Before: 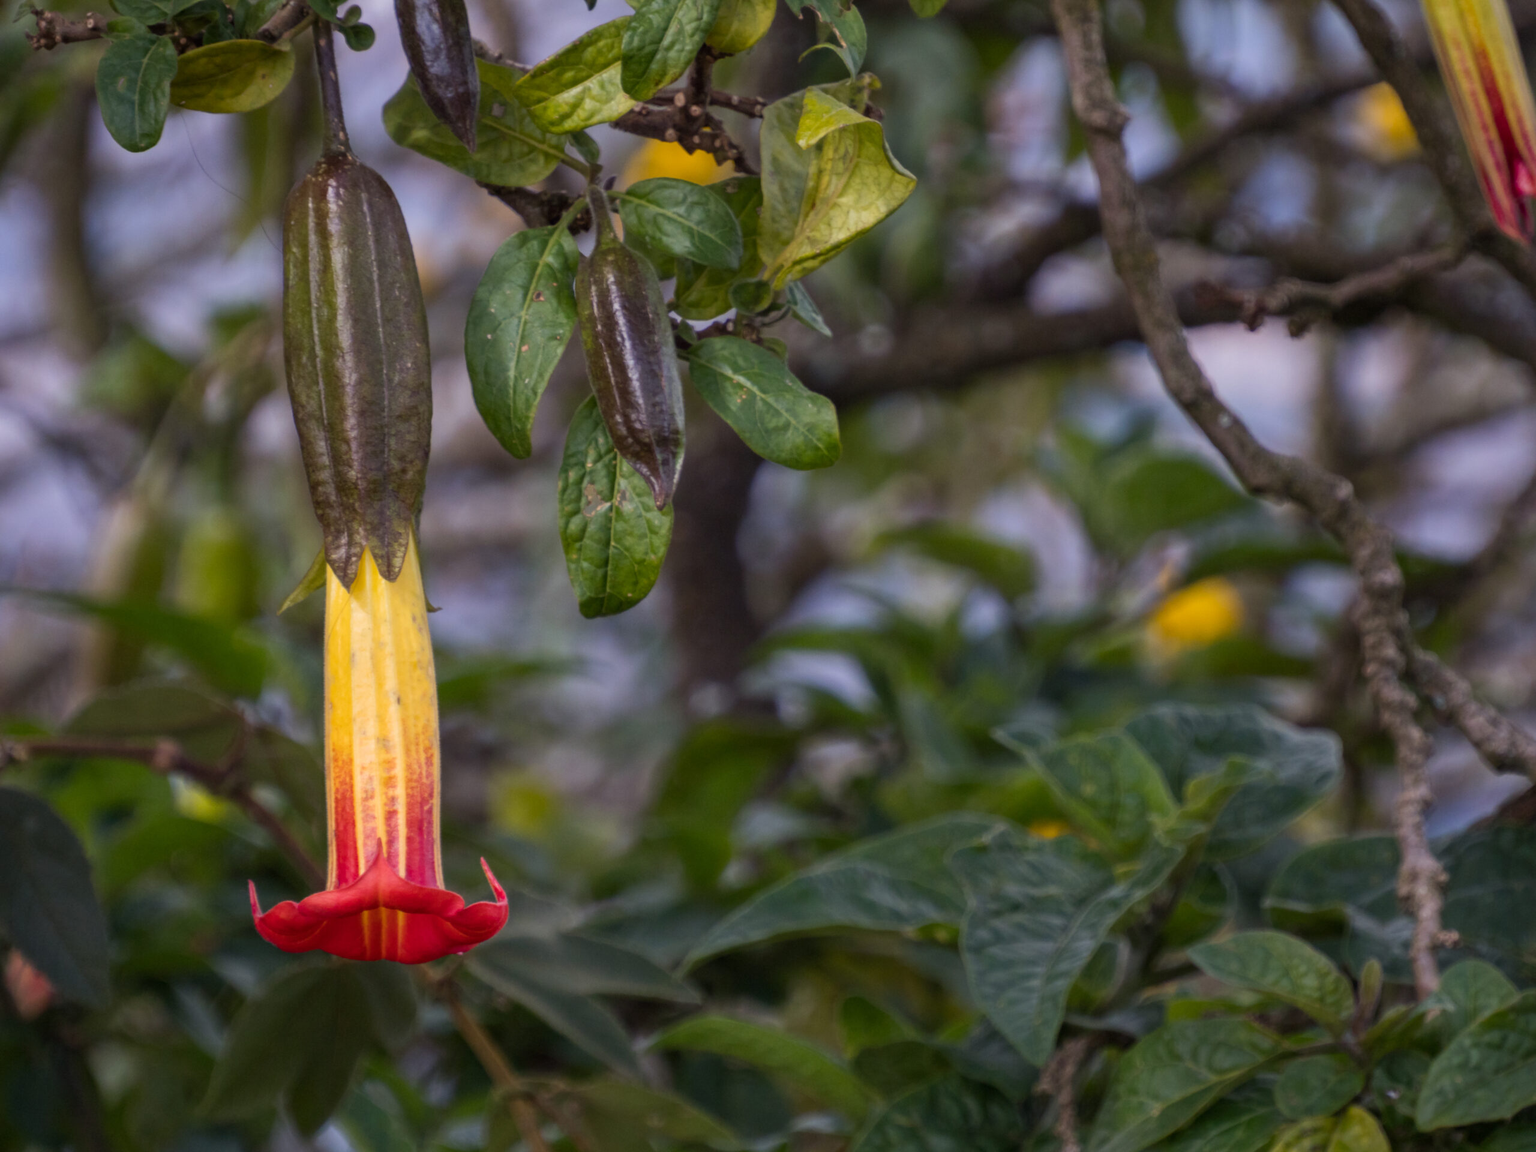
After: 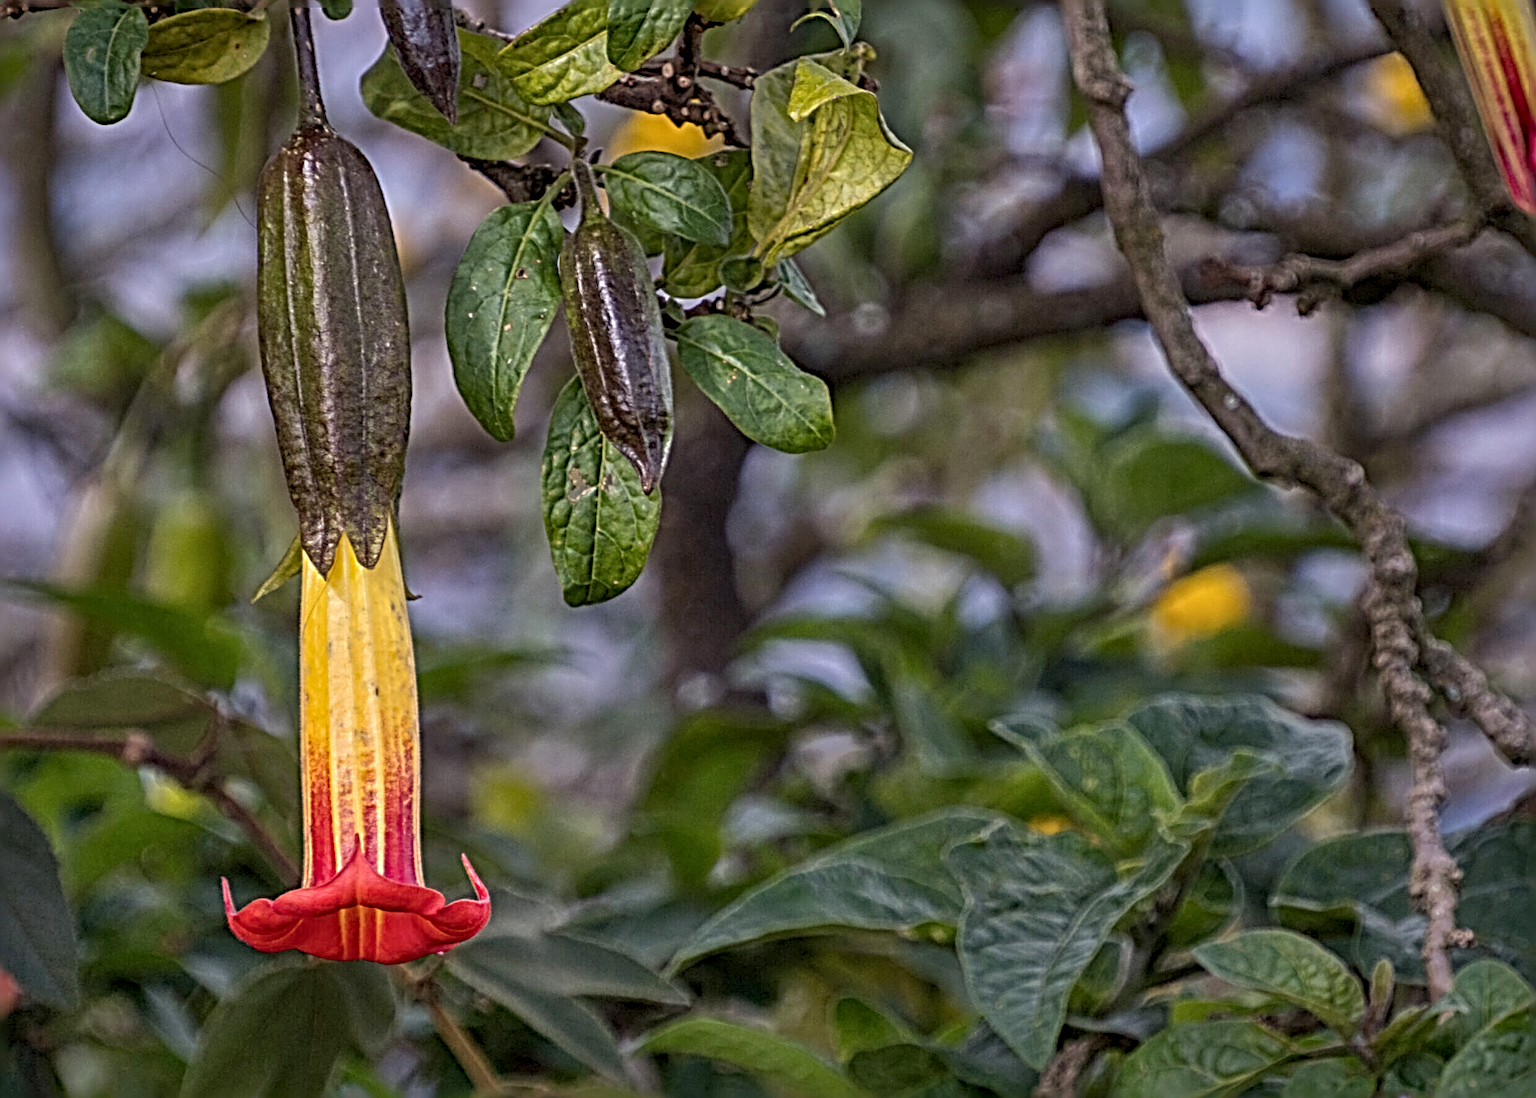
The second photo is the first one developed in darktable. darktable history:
crop: left 2.264%, top 2.766%, right 0.987%, bottom 4.977%
shadows and highlights: highlights color adjustment 31.64%
local contrast: on, module defaults
sharpen: radius 6.297, amount 1.8, threshold 0.211
